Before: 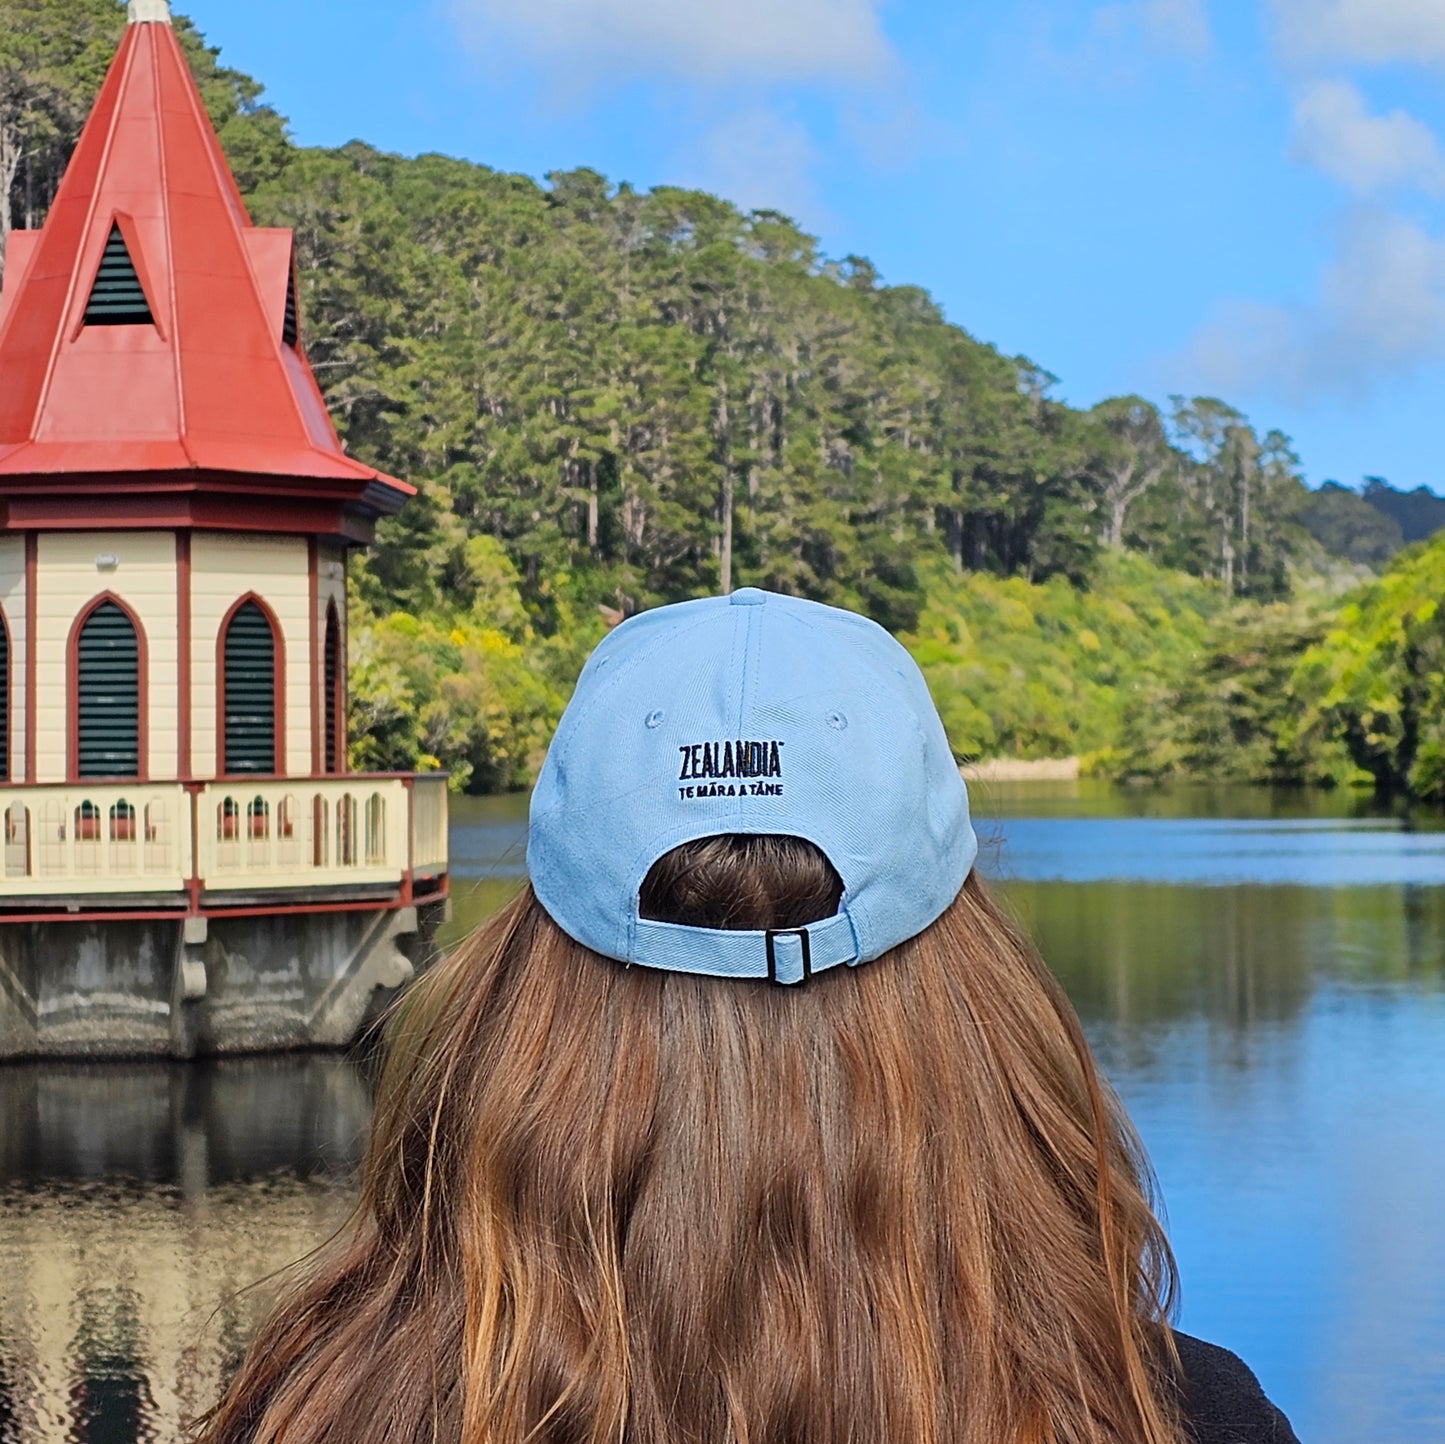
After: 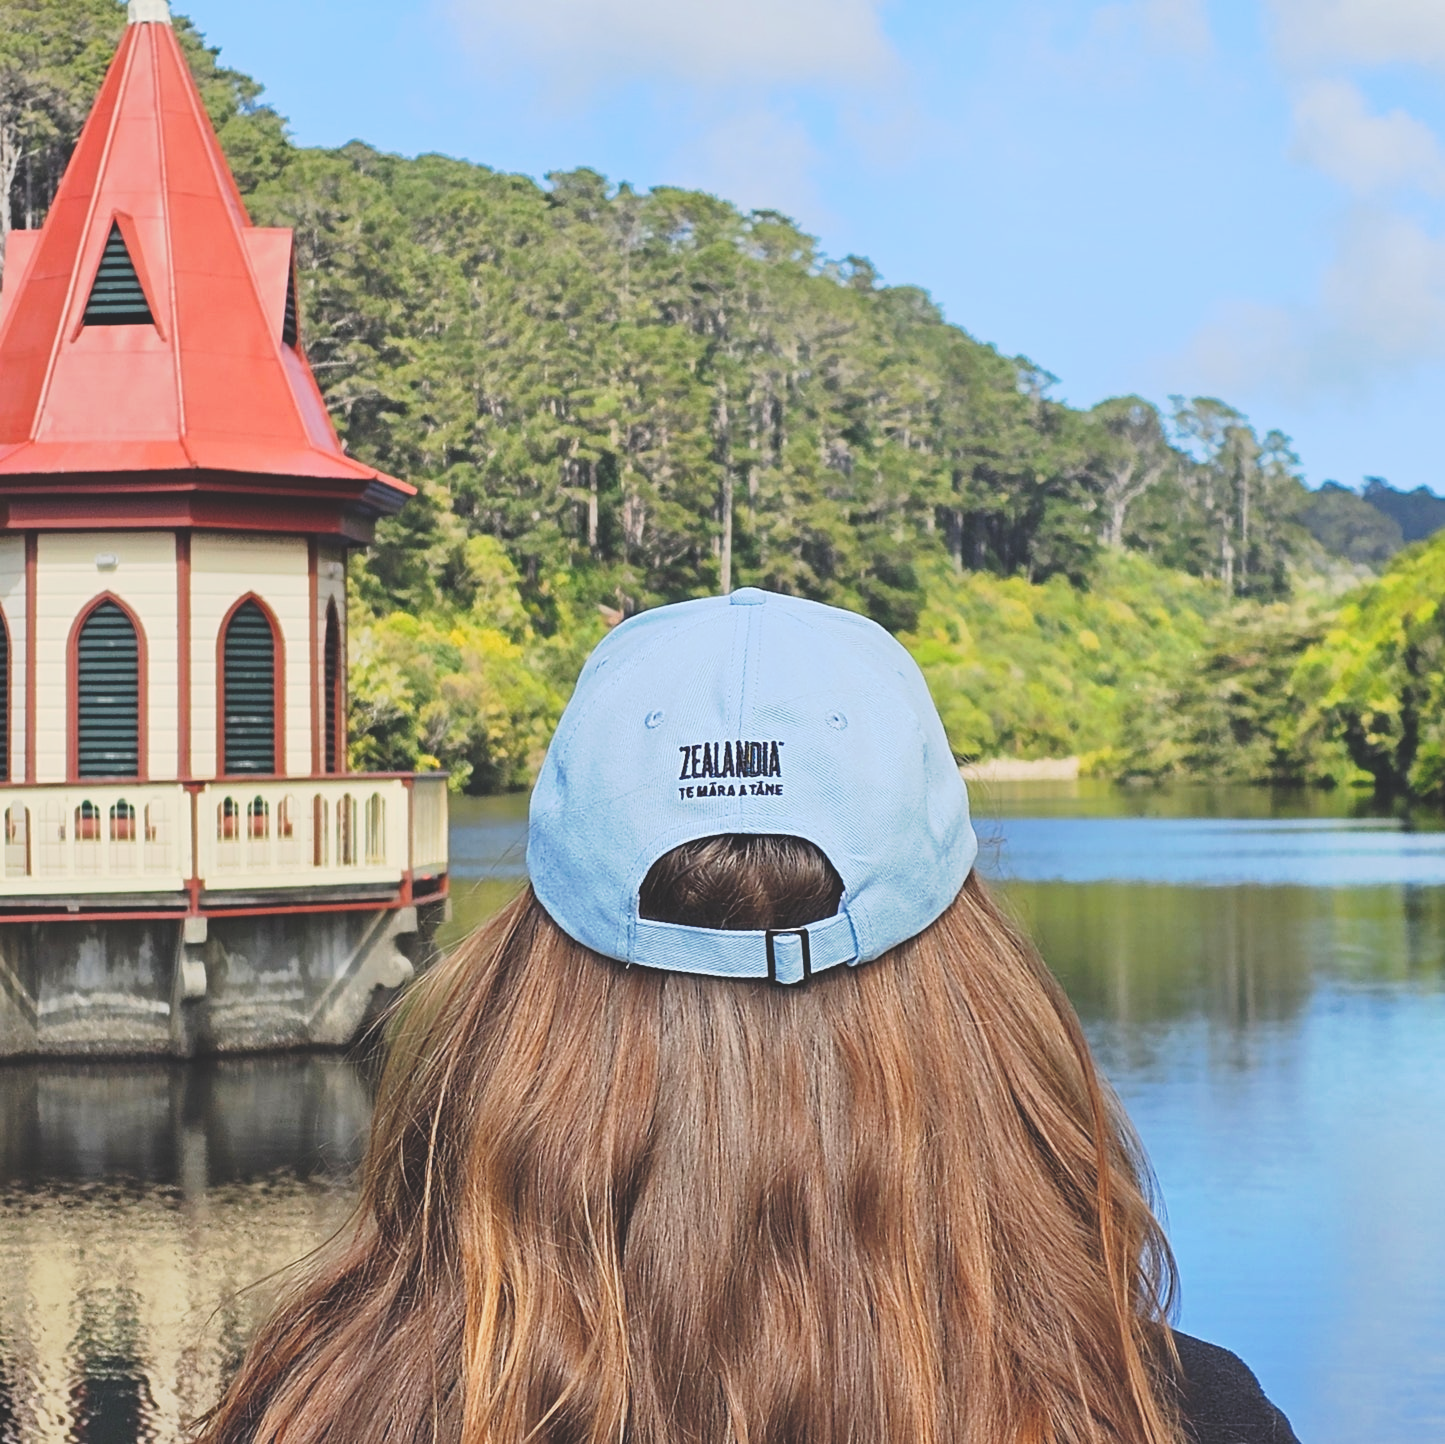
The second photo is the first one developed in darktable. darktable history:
tone curve: curves: ch0 [(0, 0) (0.003, 0.059) (0.011, 0.059) (0.025, 0.057) (0.044, 0.055) (0.069, 0.057) (0.1, 0.083) (0.136, 0.128) (0.177, 0.185) (0.224, 0.242) (0.277, 0.308) (0.335, 0.383) (0.399, 0.468) (0.468, 0.547) (0.543, 0.632) (0.623, 0.71) (0.709, 0.801) (0.801, 0.859) (0.898, 0.922) (1, 1)], preserve colors none
exposure: black level correction -0.023, exposure -0.039 EV, compensate highlight preservation false
